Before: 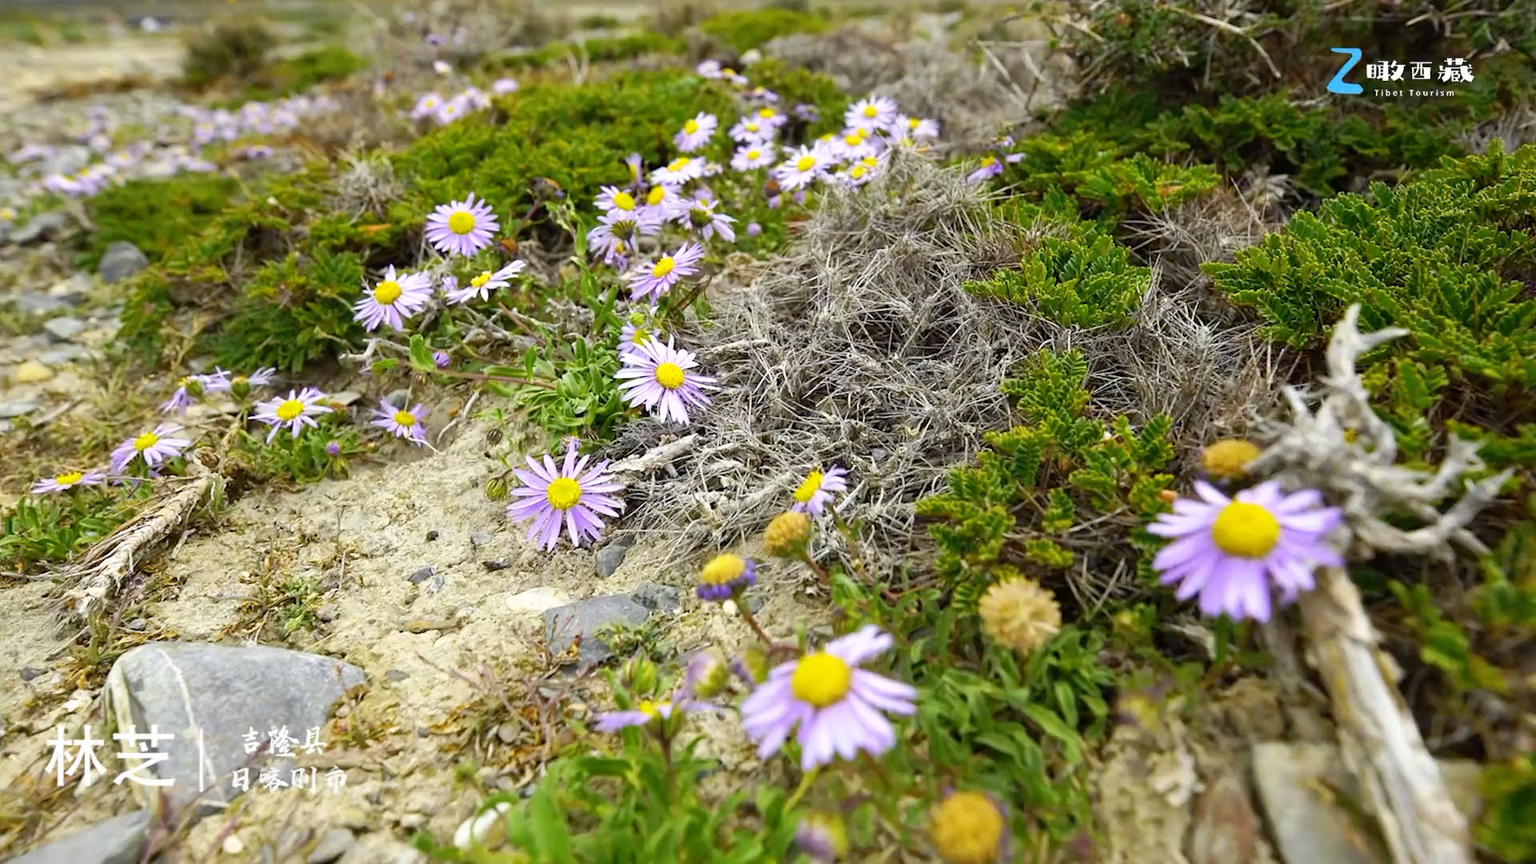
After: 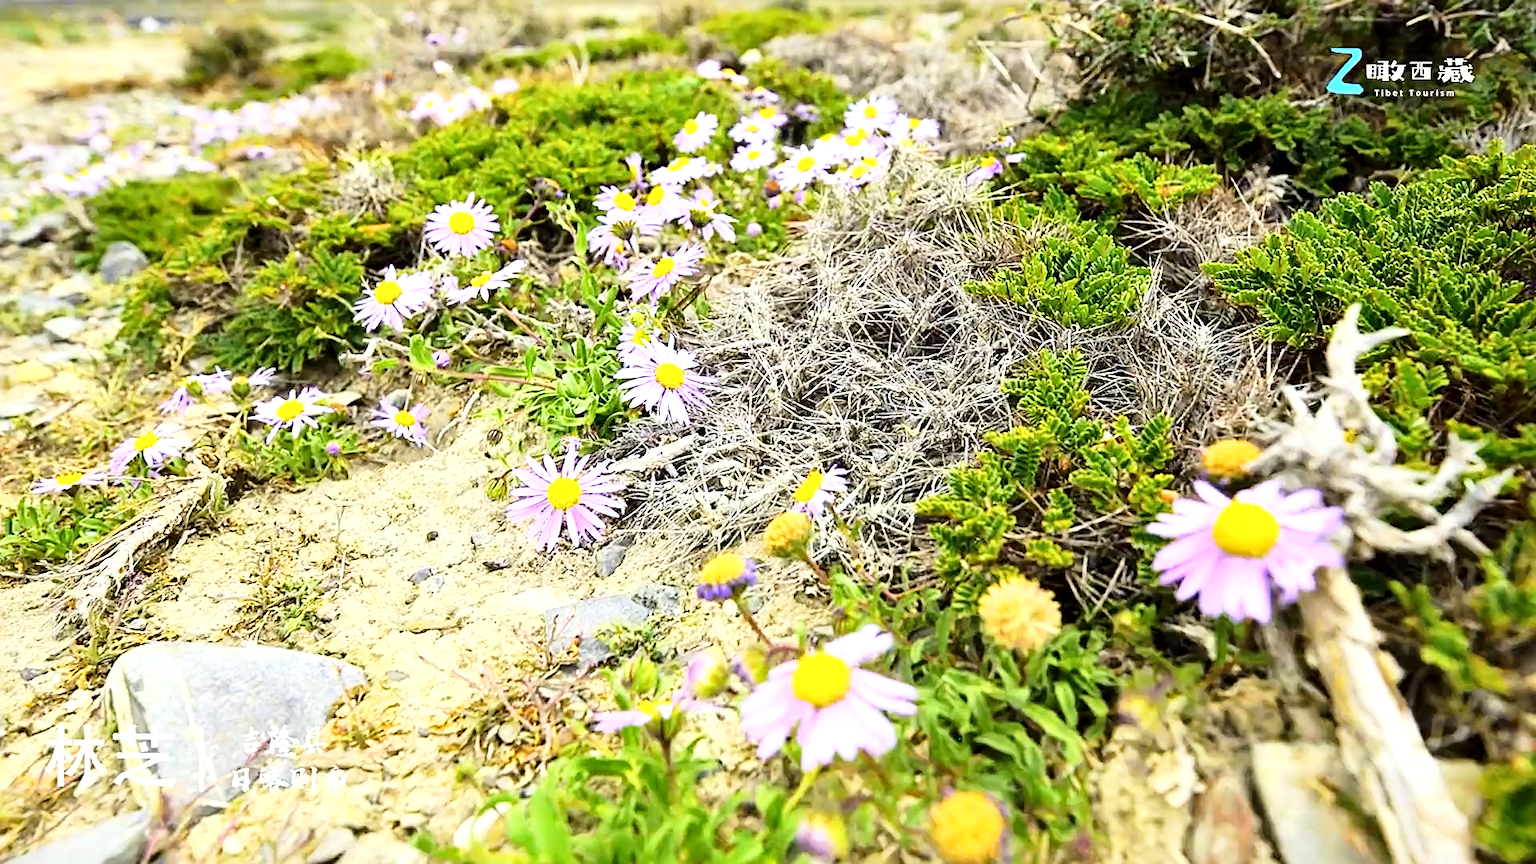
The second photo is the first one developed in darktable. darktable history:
base curve: curves: ch0 [(0, 0.003) (0.001, 0.002) (0.006, 0.004) (0.02, 0.022) (0.048, 0.086) (0.094, 0.234) (0.162, 0.431) (0.258, 0.629) (0.385, 0.8) (0.548, 0.918) (0.751, 0.988) (1, 1)]
local contrast: mode bilateral grid, contrast 20, coarseness 49, detail 132%, midtone range 0.2
sharpen: on, module defaults
exposure: compensate highlight preservation false
